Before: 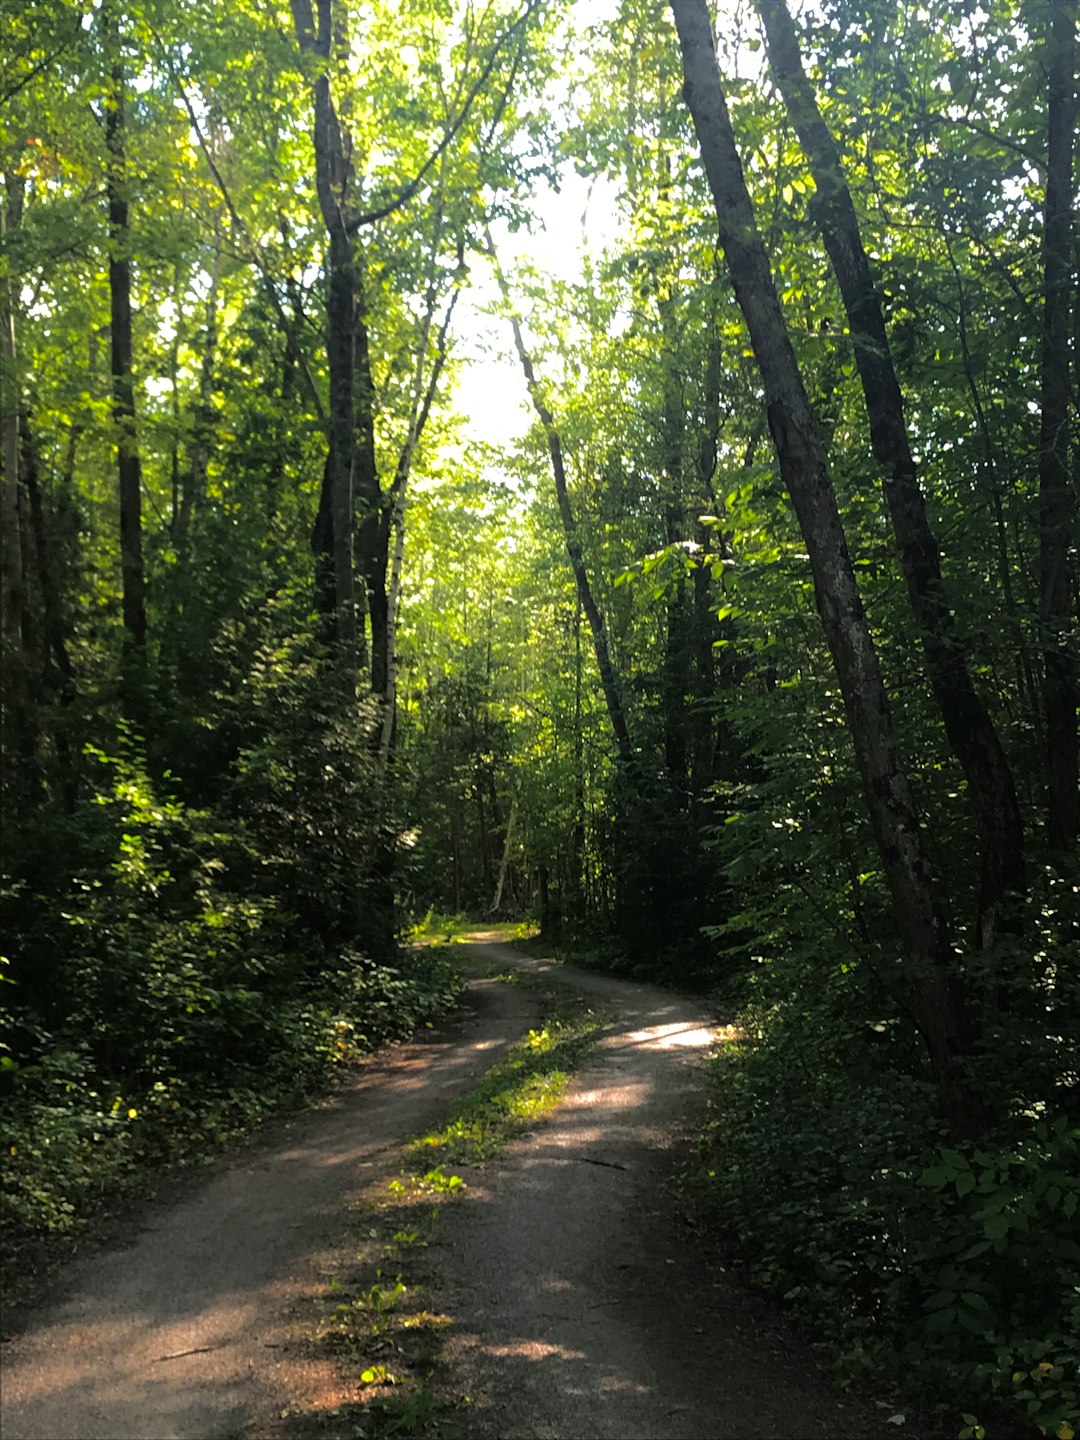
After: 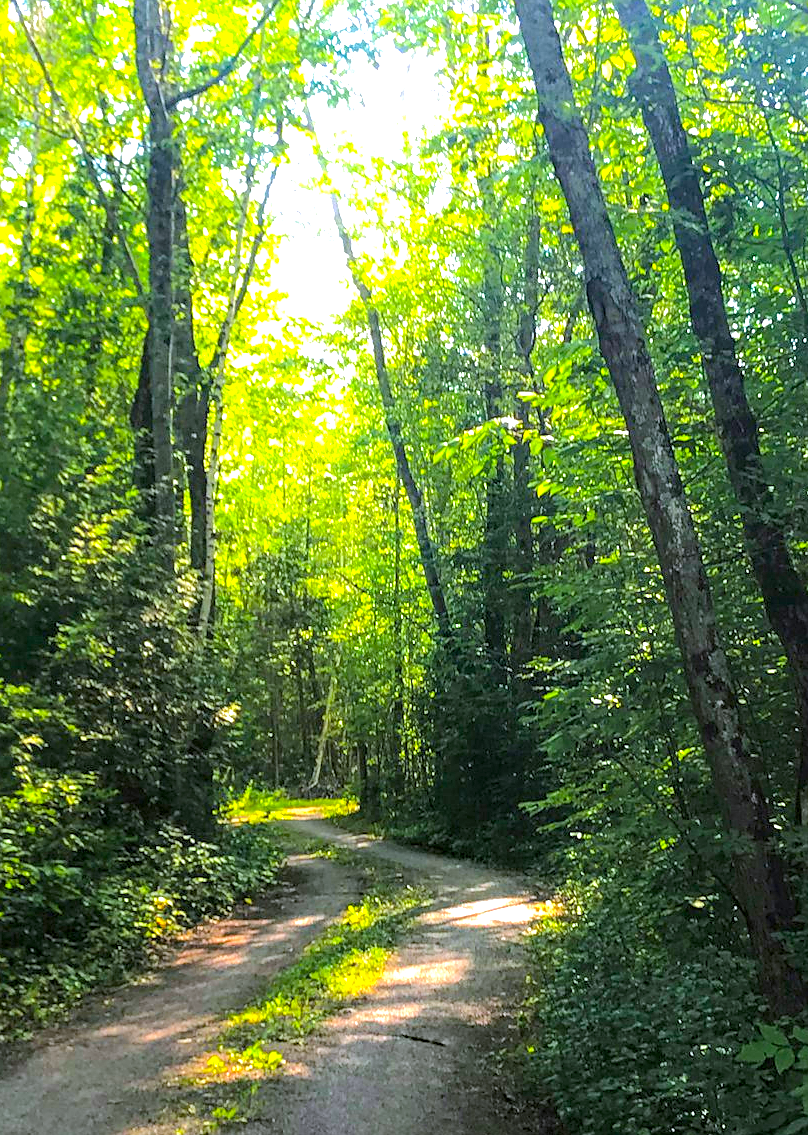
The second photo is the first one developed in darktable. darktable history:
crop: left 16.768%, top 8.653%, right 8.362%, bottom 12.485%
exposure: black level correction 0, exposure 1.2 EV, compensate exposure bias true, compensate highlight preservation false
color calibration: illuminant as shot in camera, x 0.358, y 0.373, temperature 4628.91 K
local contrast: detail 130%
contrast brightness saturation: brightness 0.09, saturation 0.19
color balance rgb: perceptual saturation grading › global saturation 25%, perceptual brilliance grading › mid-tones 10%, perceptual brilliance grading › shadows 15%, global vibrance 20%
sharpen: radius 1
haze removal: compatibility mode true, adaptive false
